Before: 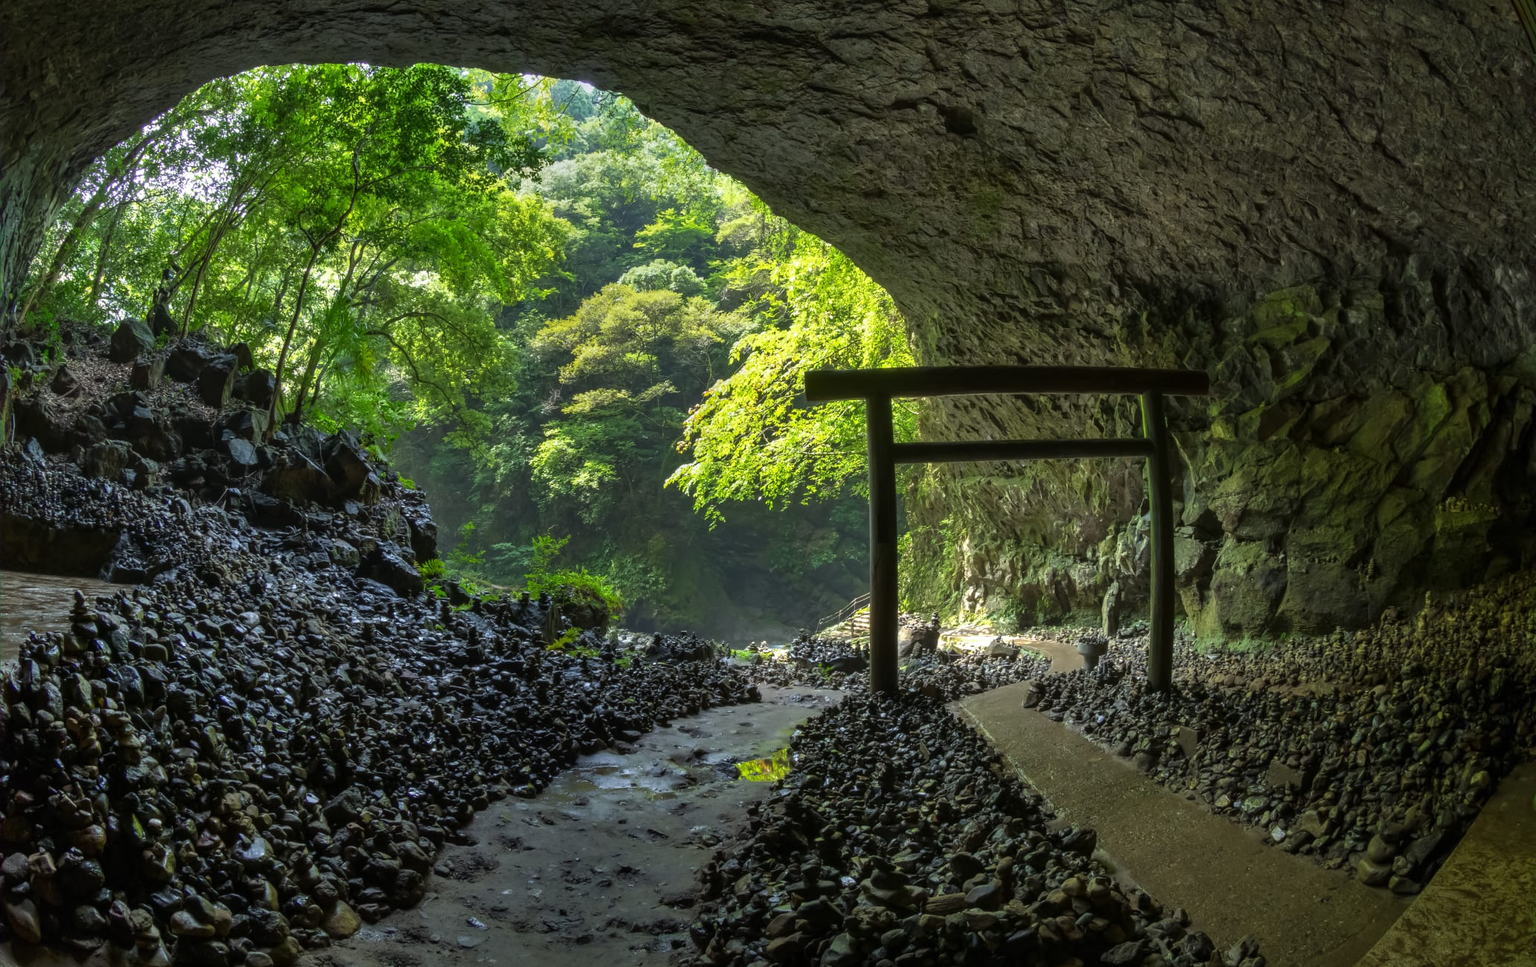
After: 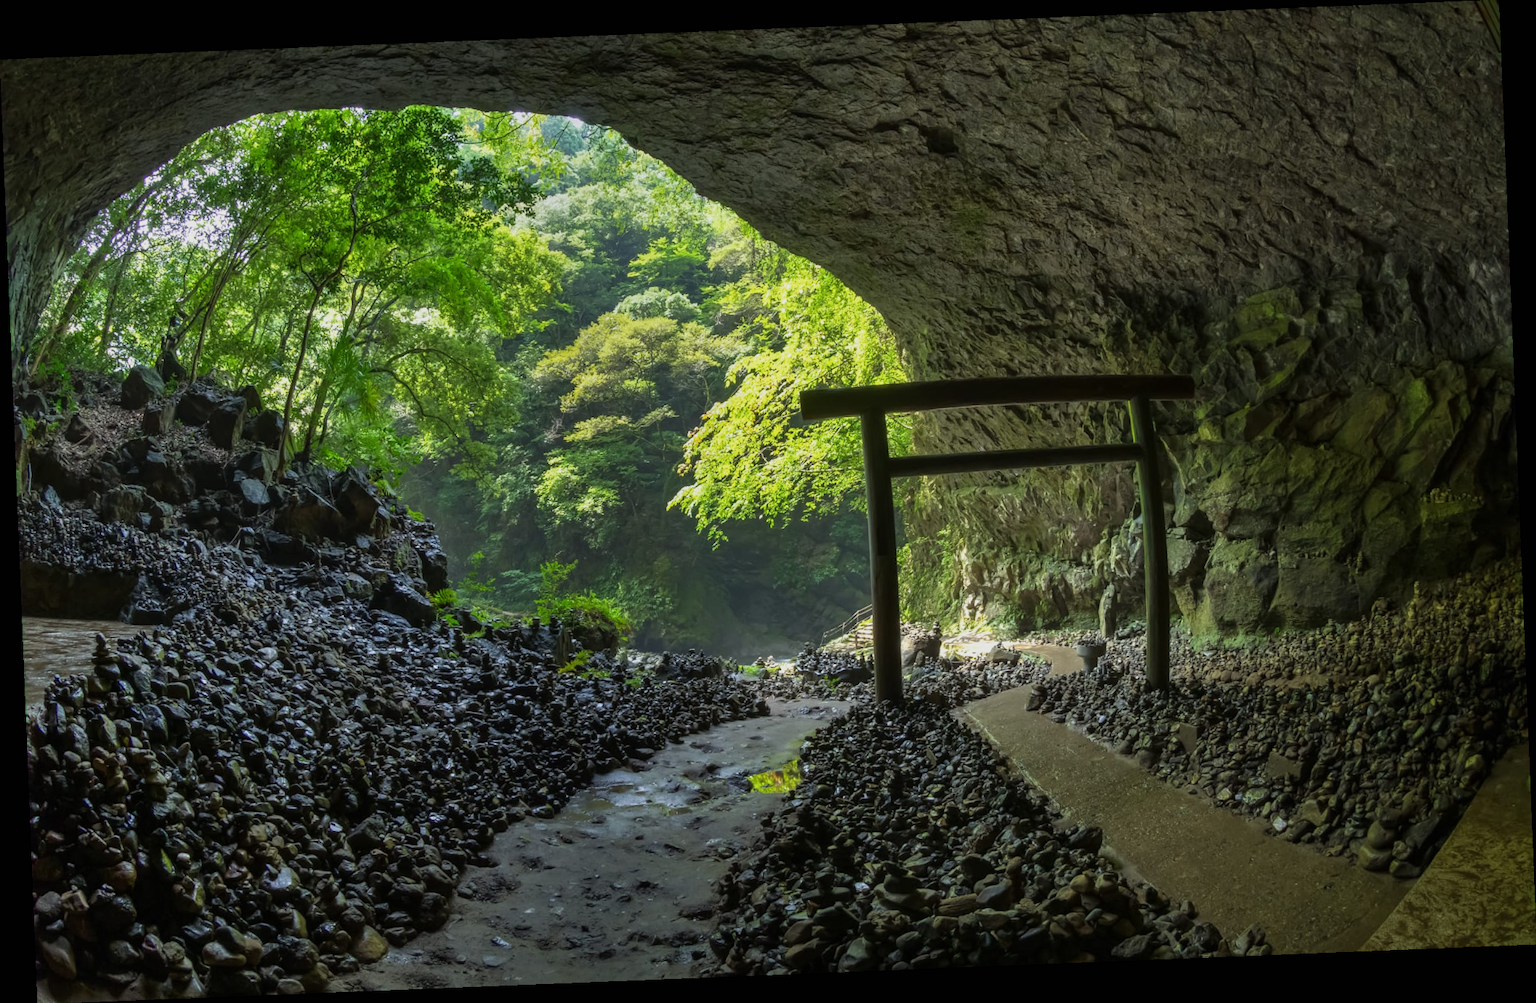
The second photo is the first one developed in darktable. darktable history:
sigmoid: contrast 1.22, skew 0.65
rotate and perspective: rotation -2.29°, automatic cropping off
